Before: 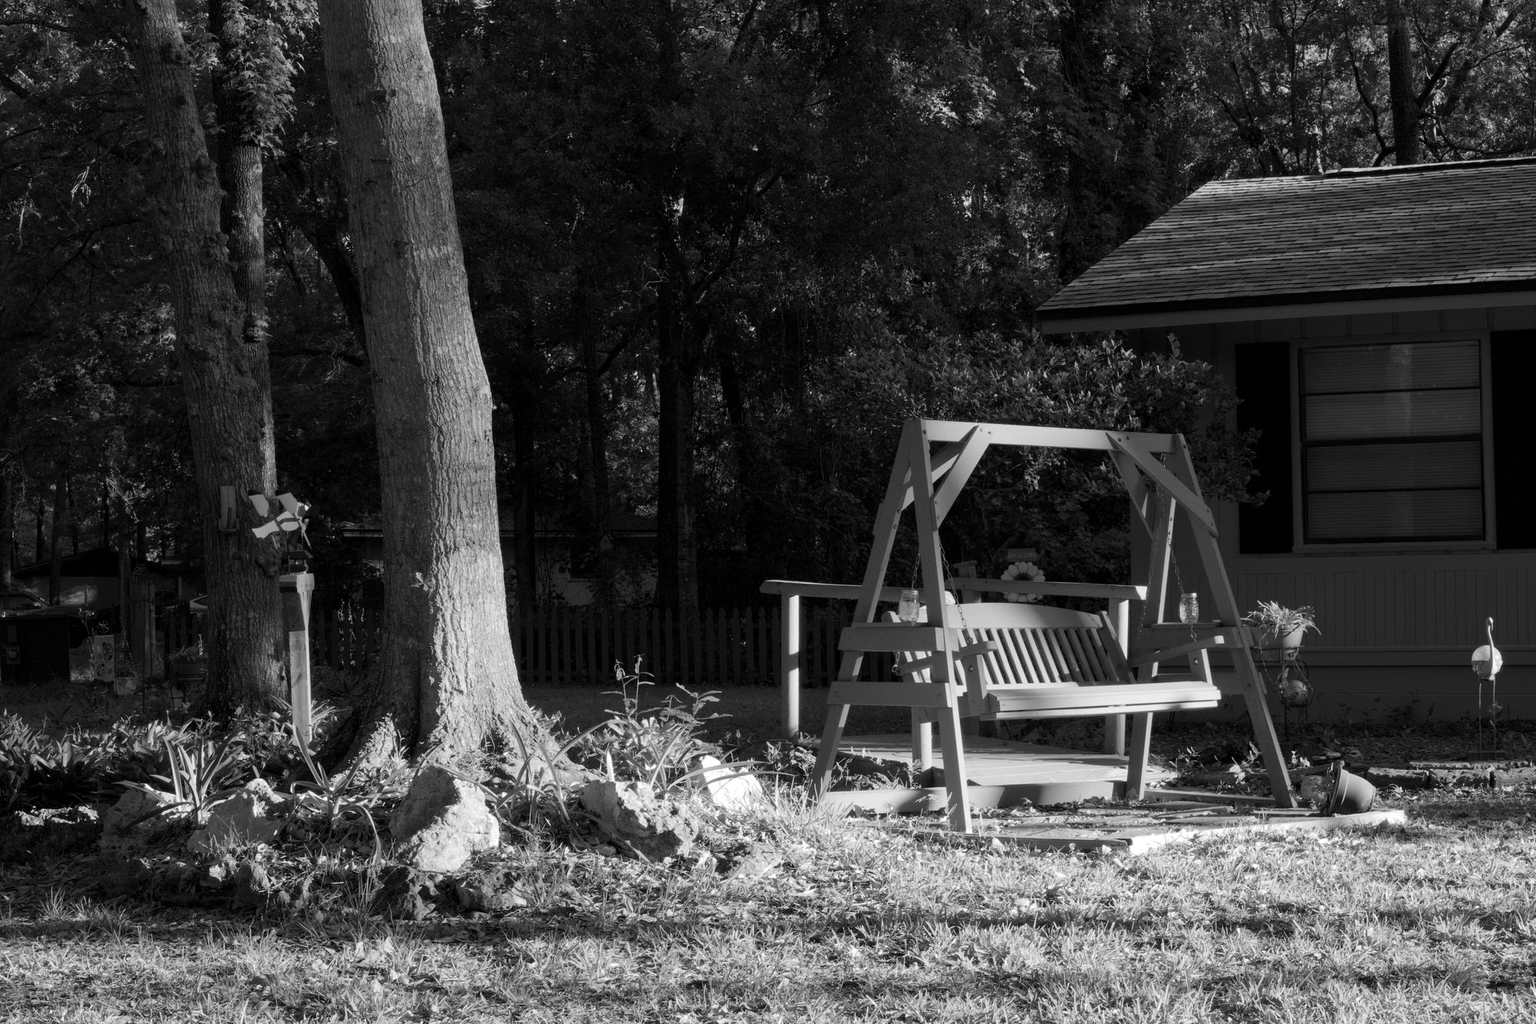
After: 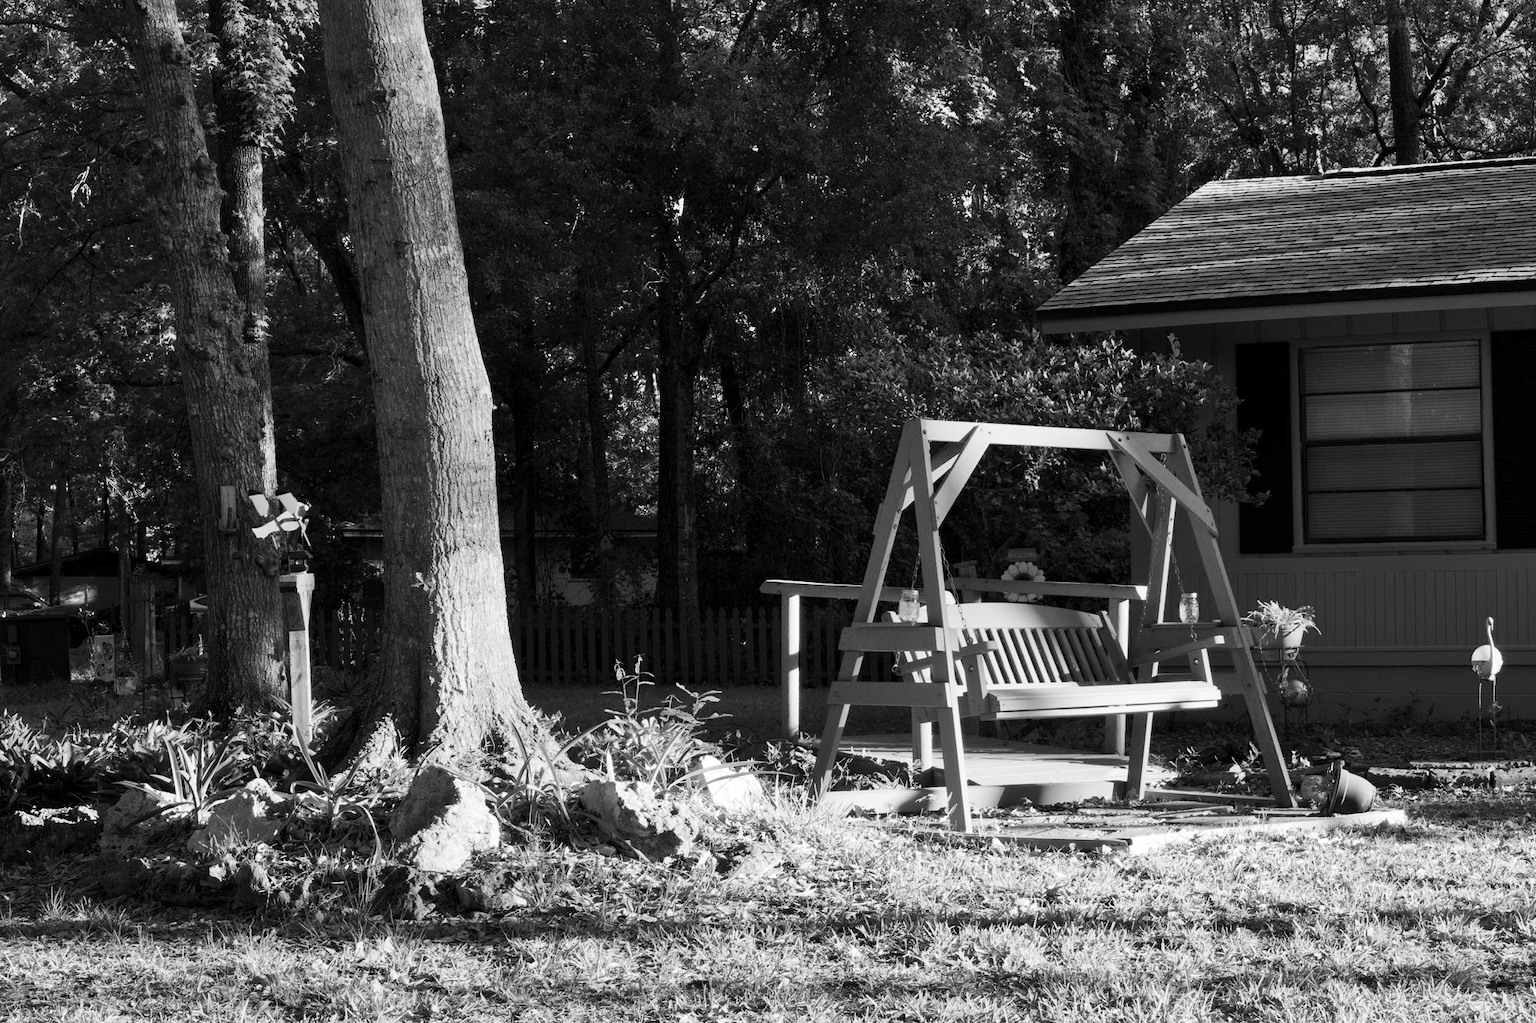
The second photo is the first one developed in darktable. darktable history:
contrast brightness saturation: contrast 0.23, brightness 0.1, saturation 0.29
shadows and highlights: low approximation 0.01, soften with gaussian
